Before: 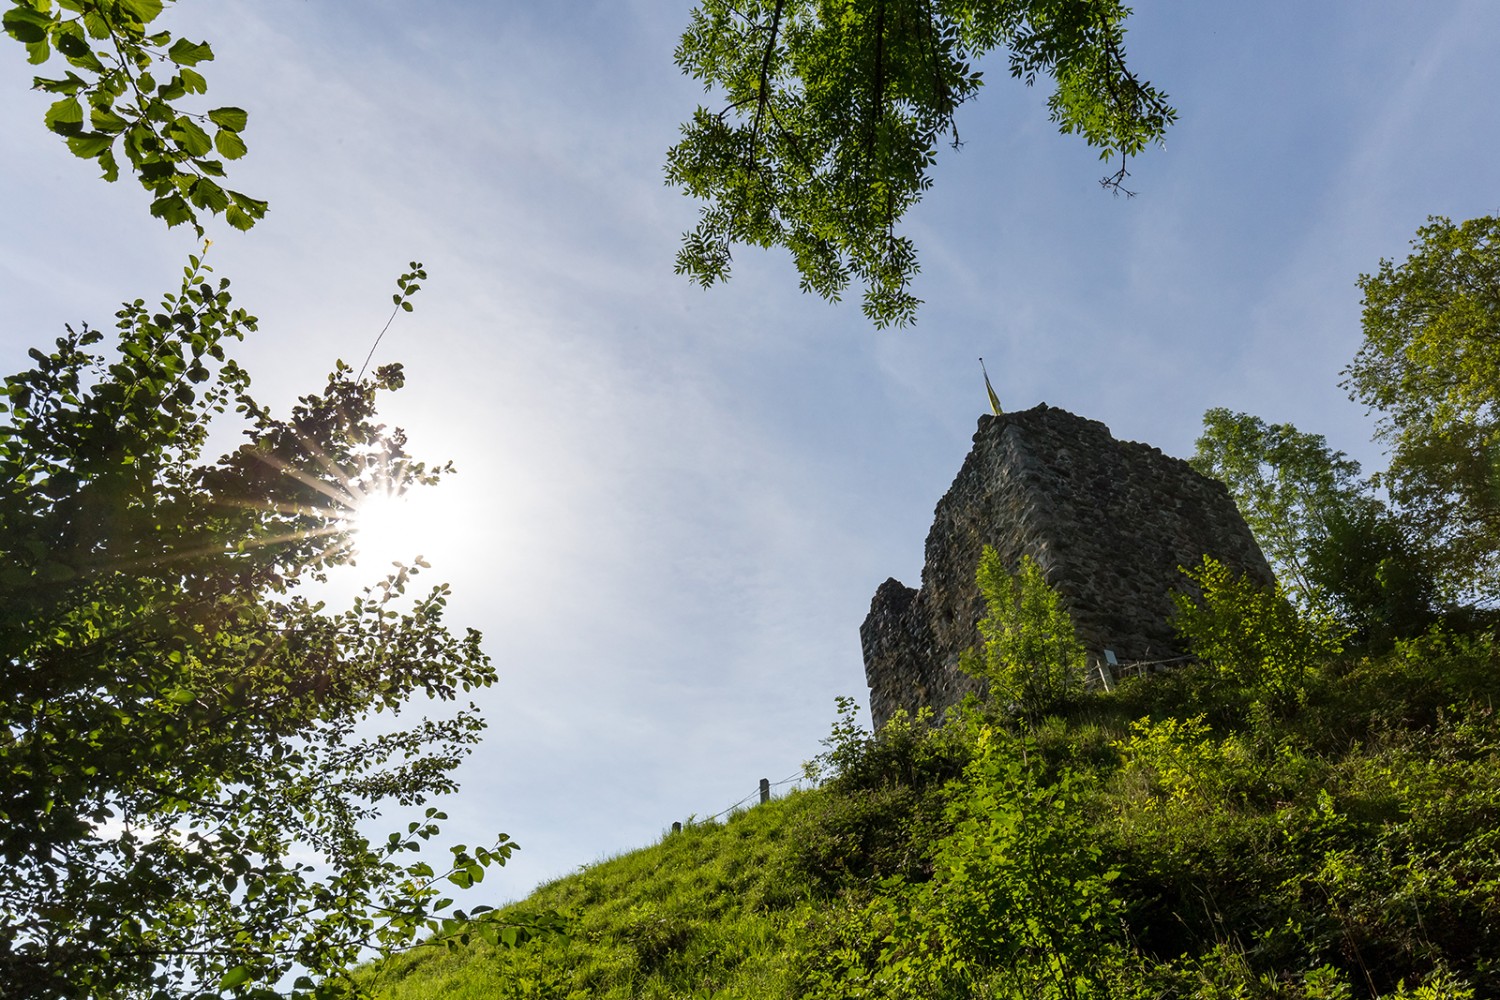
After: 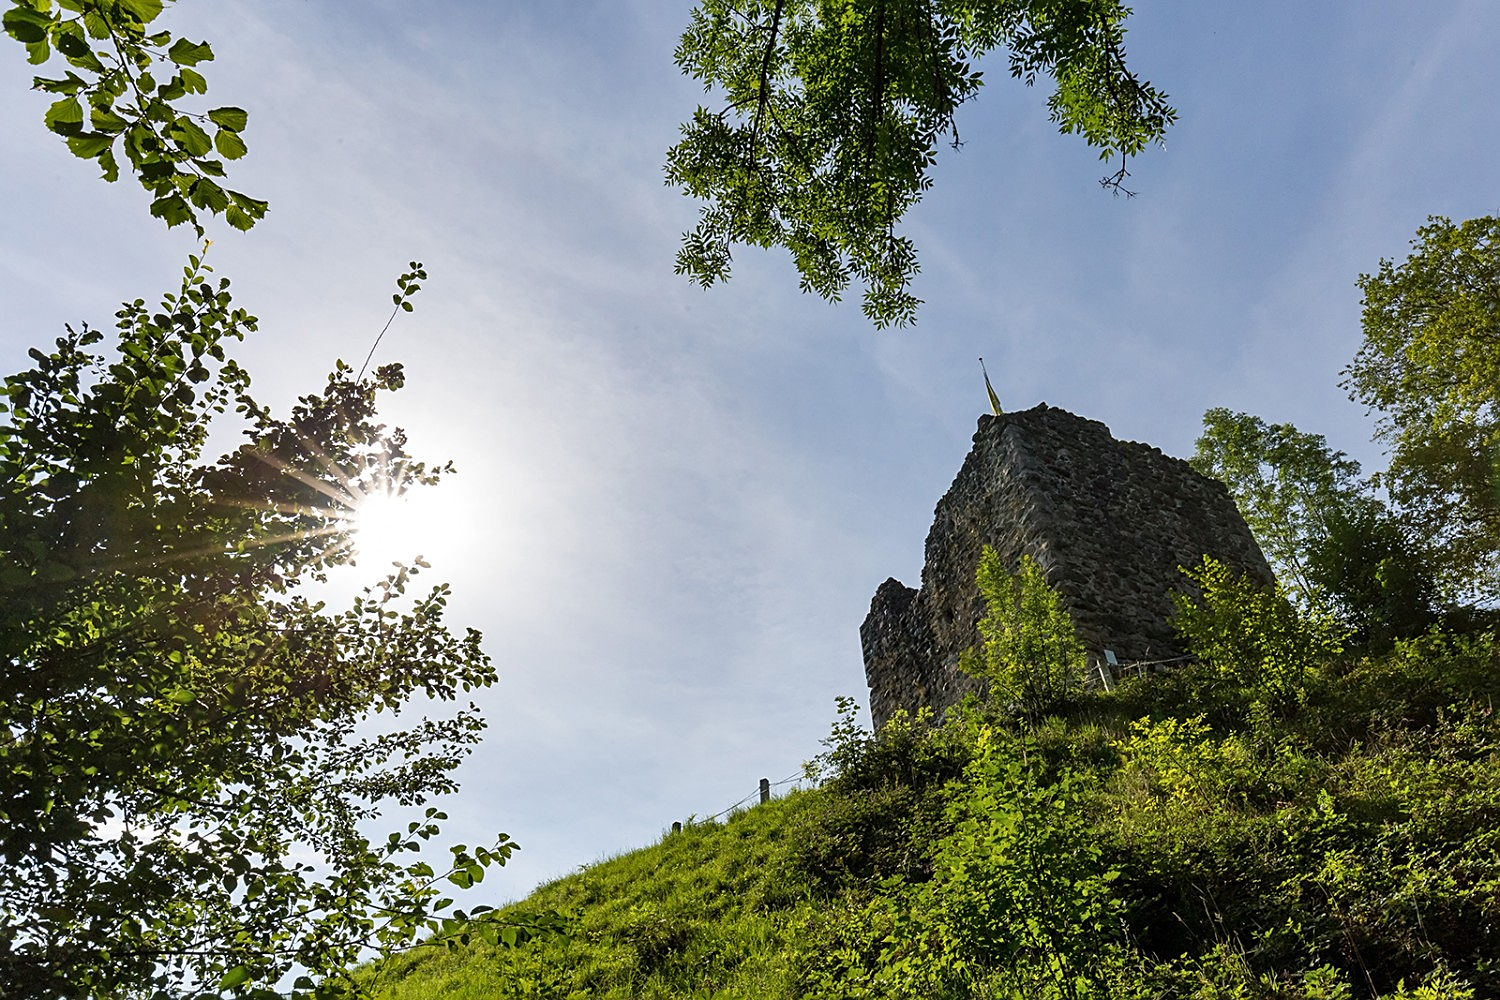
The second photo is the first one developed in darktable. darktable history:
sharpen: on, module defaults
shadows and highlights: shadows 37.27, highlights -28.18, soften with gaussian
